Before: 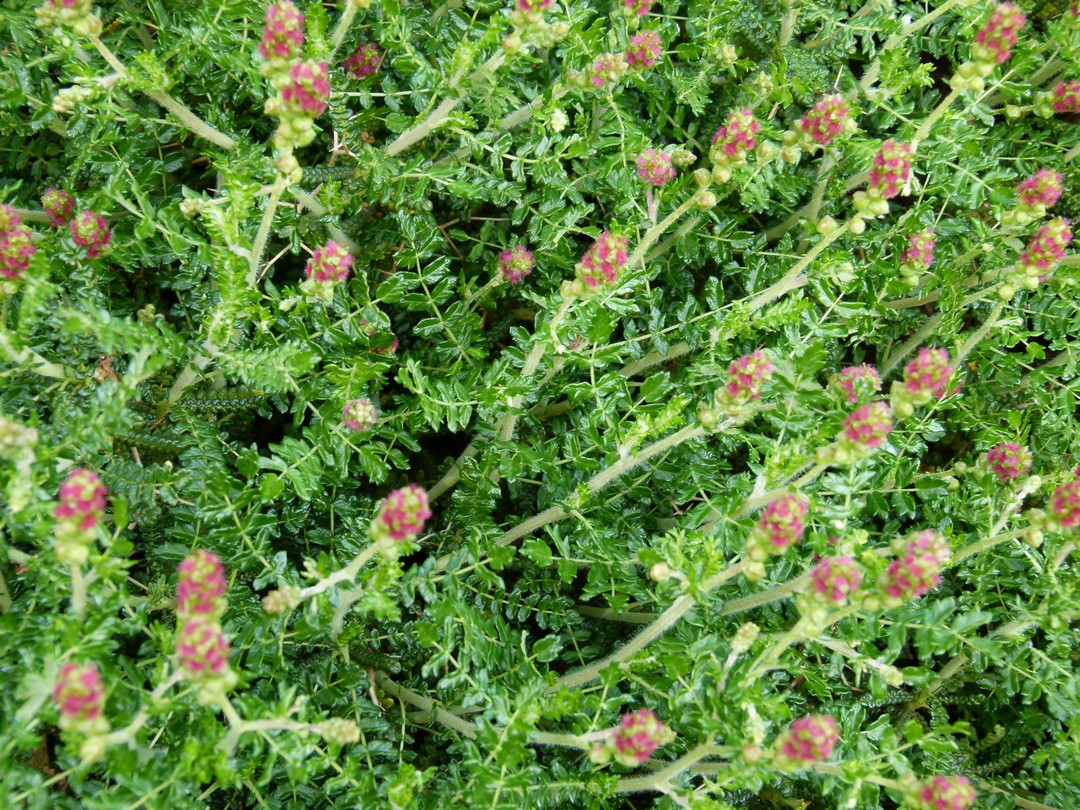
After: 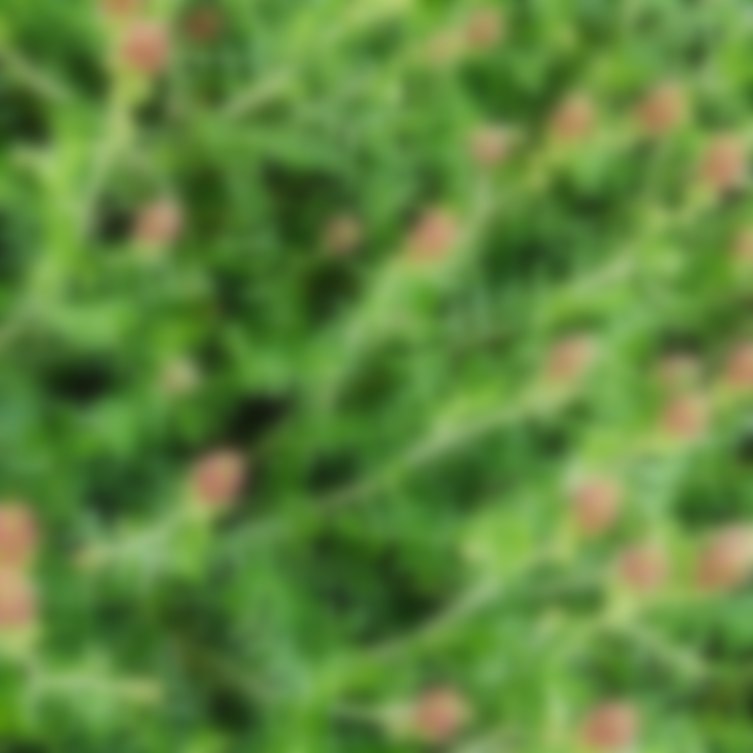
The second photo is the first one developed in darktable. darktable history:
crop and rotate: angle -3.27°, left 14.277%, top 0.028%, right 10.766%, bottom 0.028%
lowpass: on, module defaults
contrast brightness saturation: contrast 0.04, saturation 0.07
